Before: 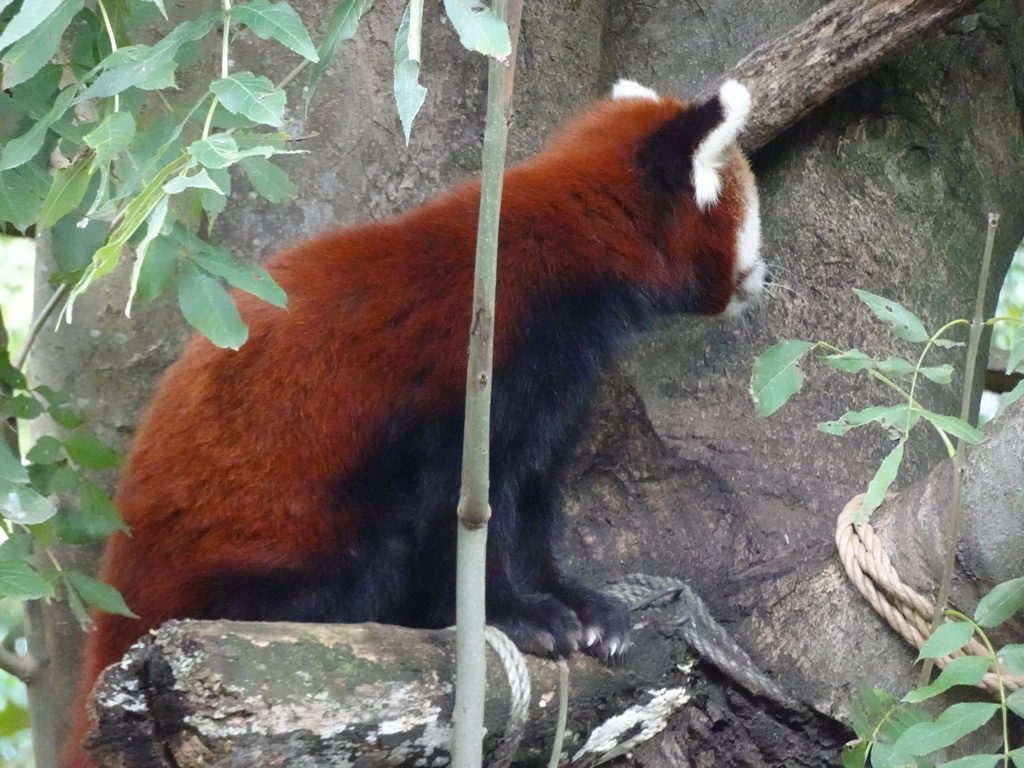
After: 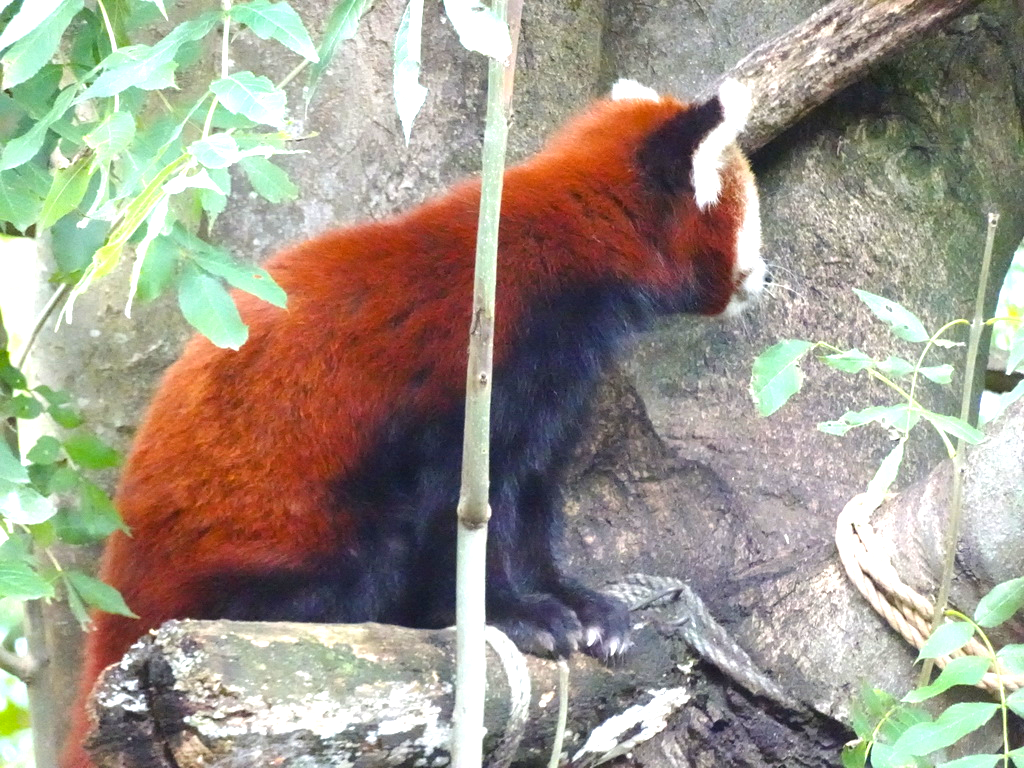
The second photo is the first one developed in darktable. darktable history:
exposure: black level correction 0, exposure 1.126 EV, compensate highlight preservation false
color balance rgb: linear chroma grading › global chroma 15.059%, perceptual saturation grading › global saturation 0.289%
